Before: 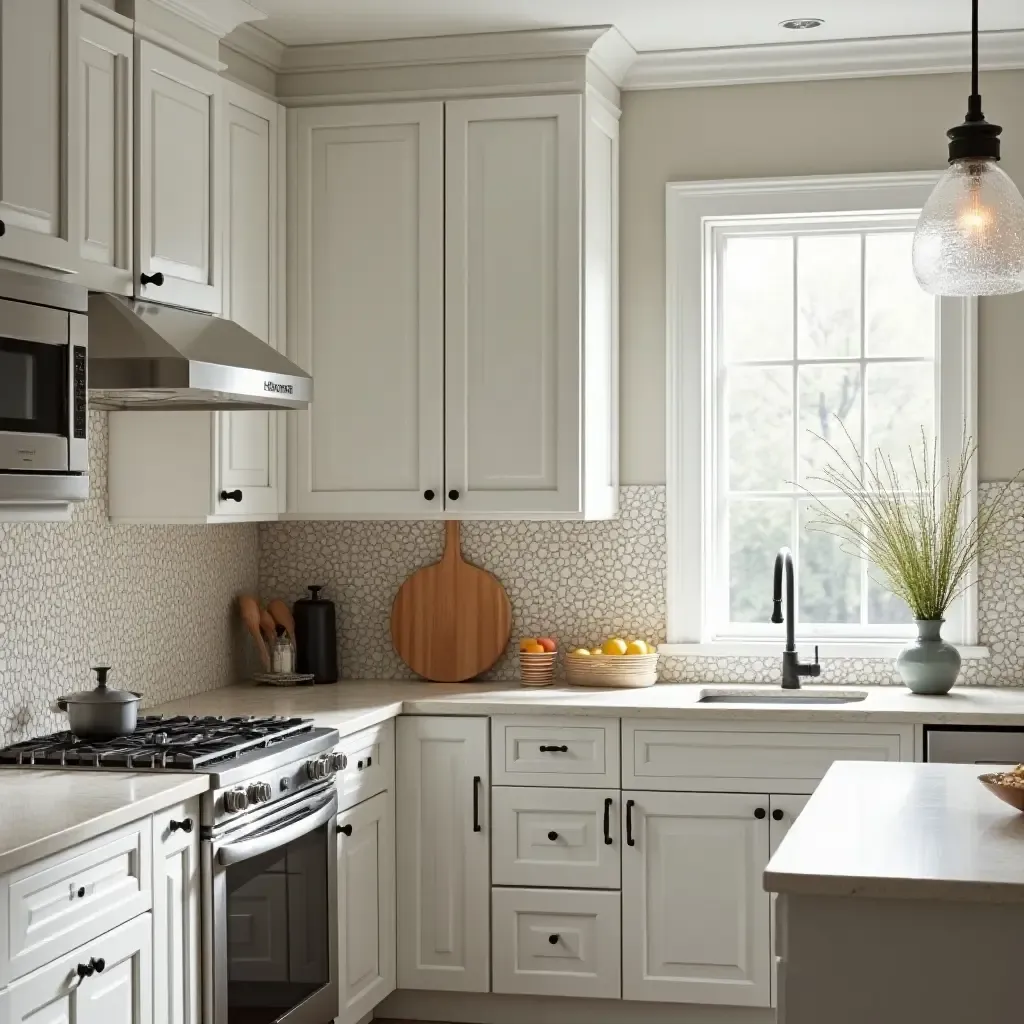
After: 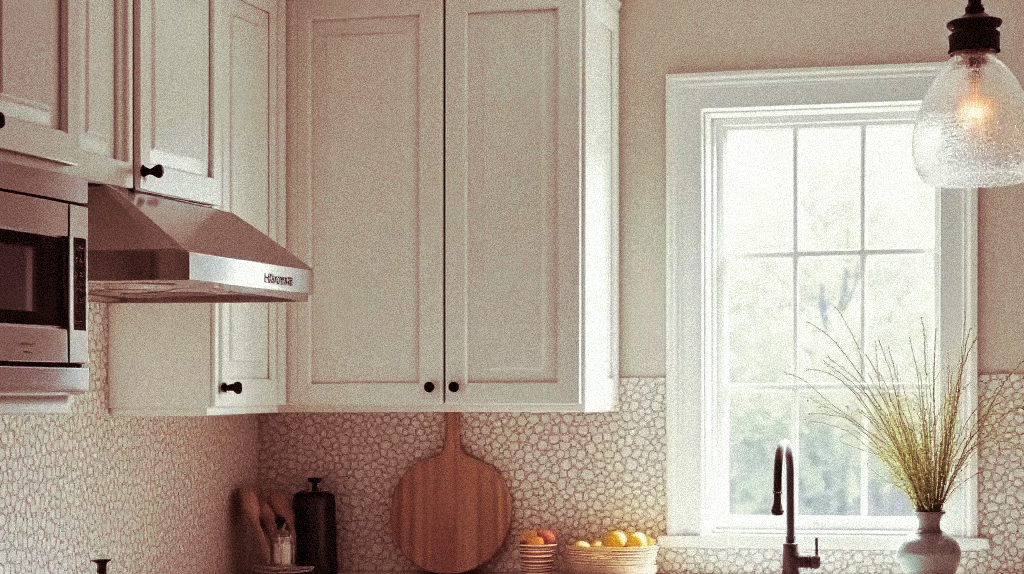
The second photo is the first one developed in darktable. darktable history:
split-toning: on, module defaults
grain: strength 35%, mid-tones bias 0%
crop and rotate: top 10.605%, bottom 33.274%
velvia: on, module defaults
